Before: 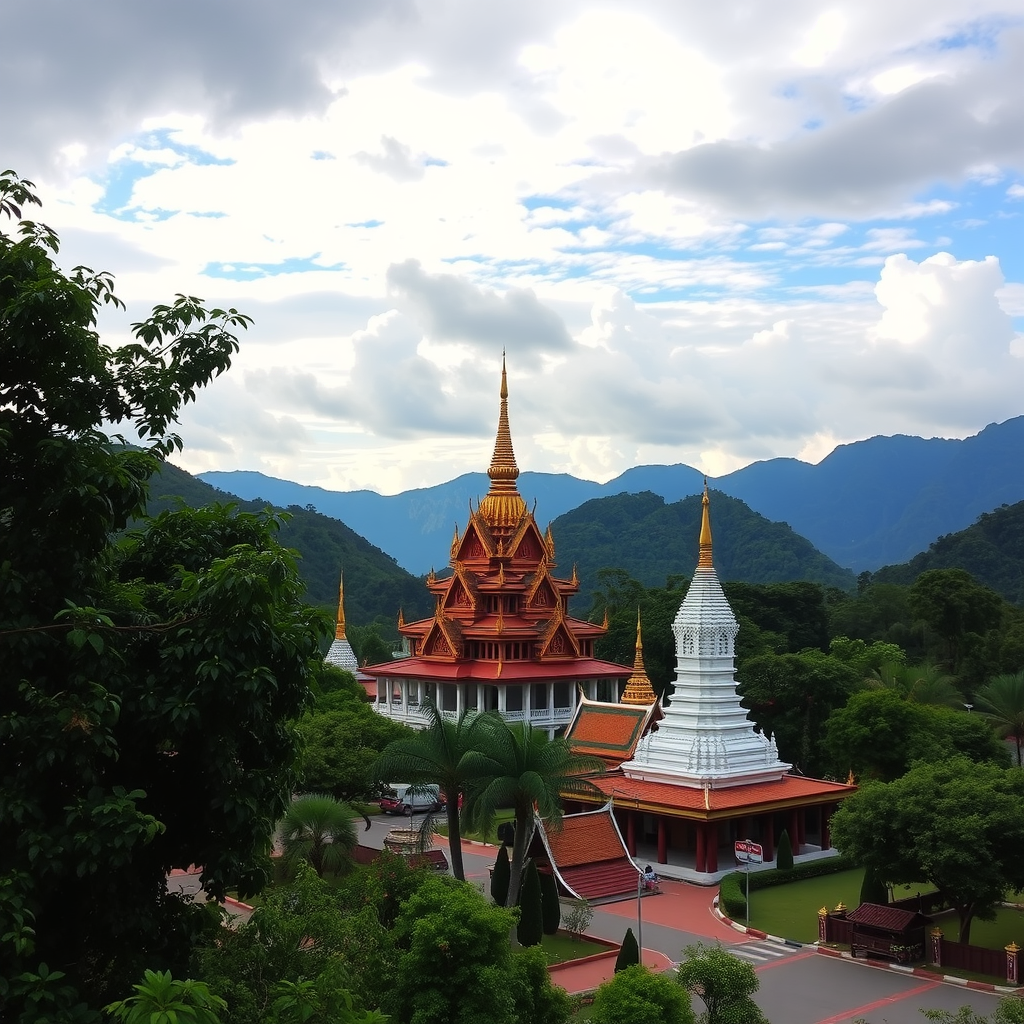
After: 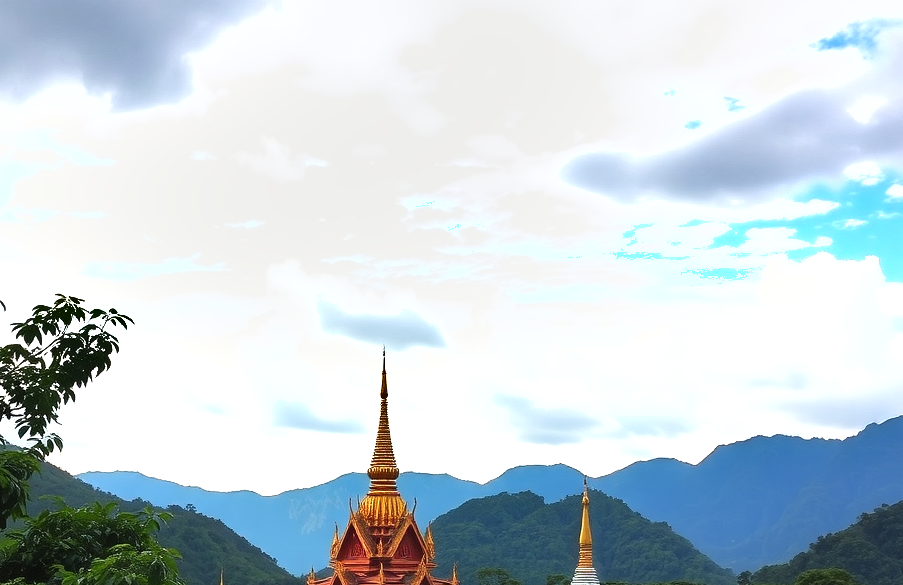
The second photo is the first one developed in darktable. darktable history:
crop and rotate: left 11.812%, bottom 42.776%
shadows and highlights: soften with gaussian
exposure: exposure 0.722 EV, compensate highlight preservation false
